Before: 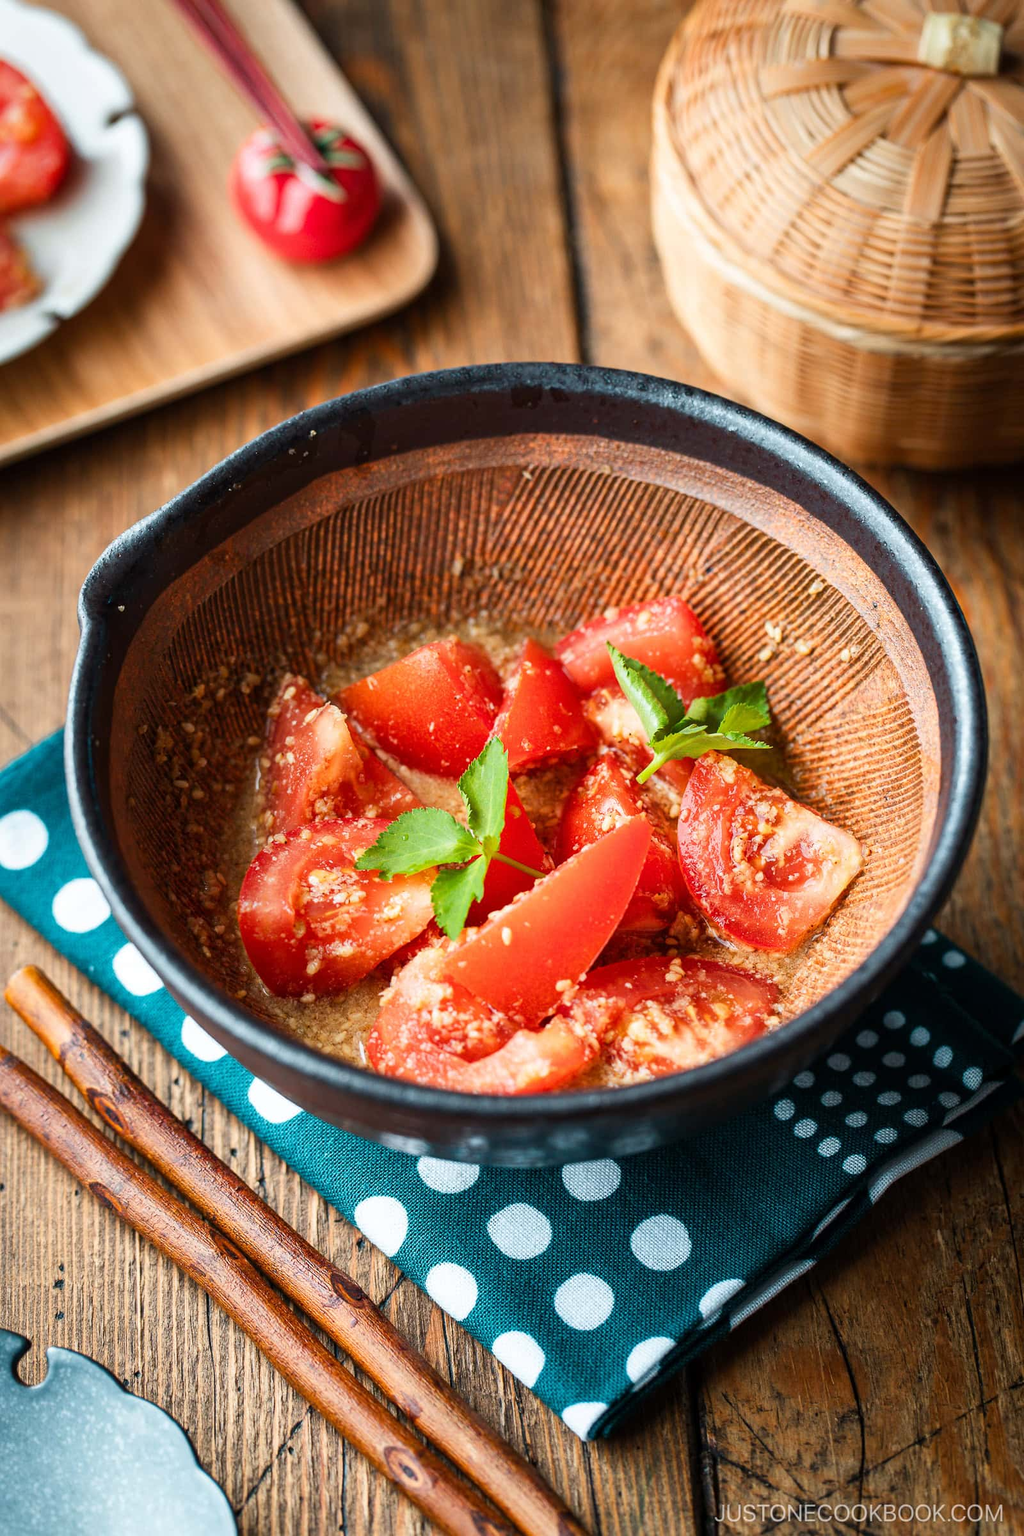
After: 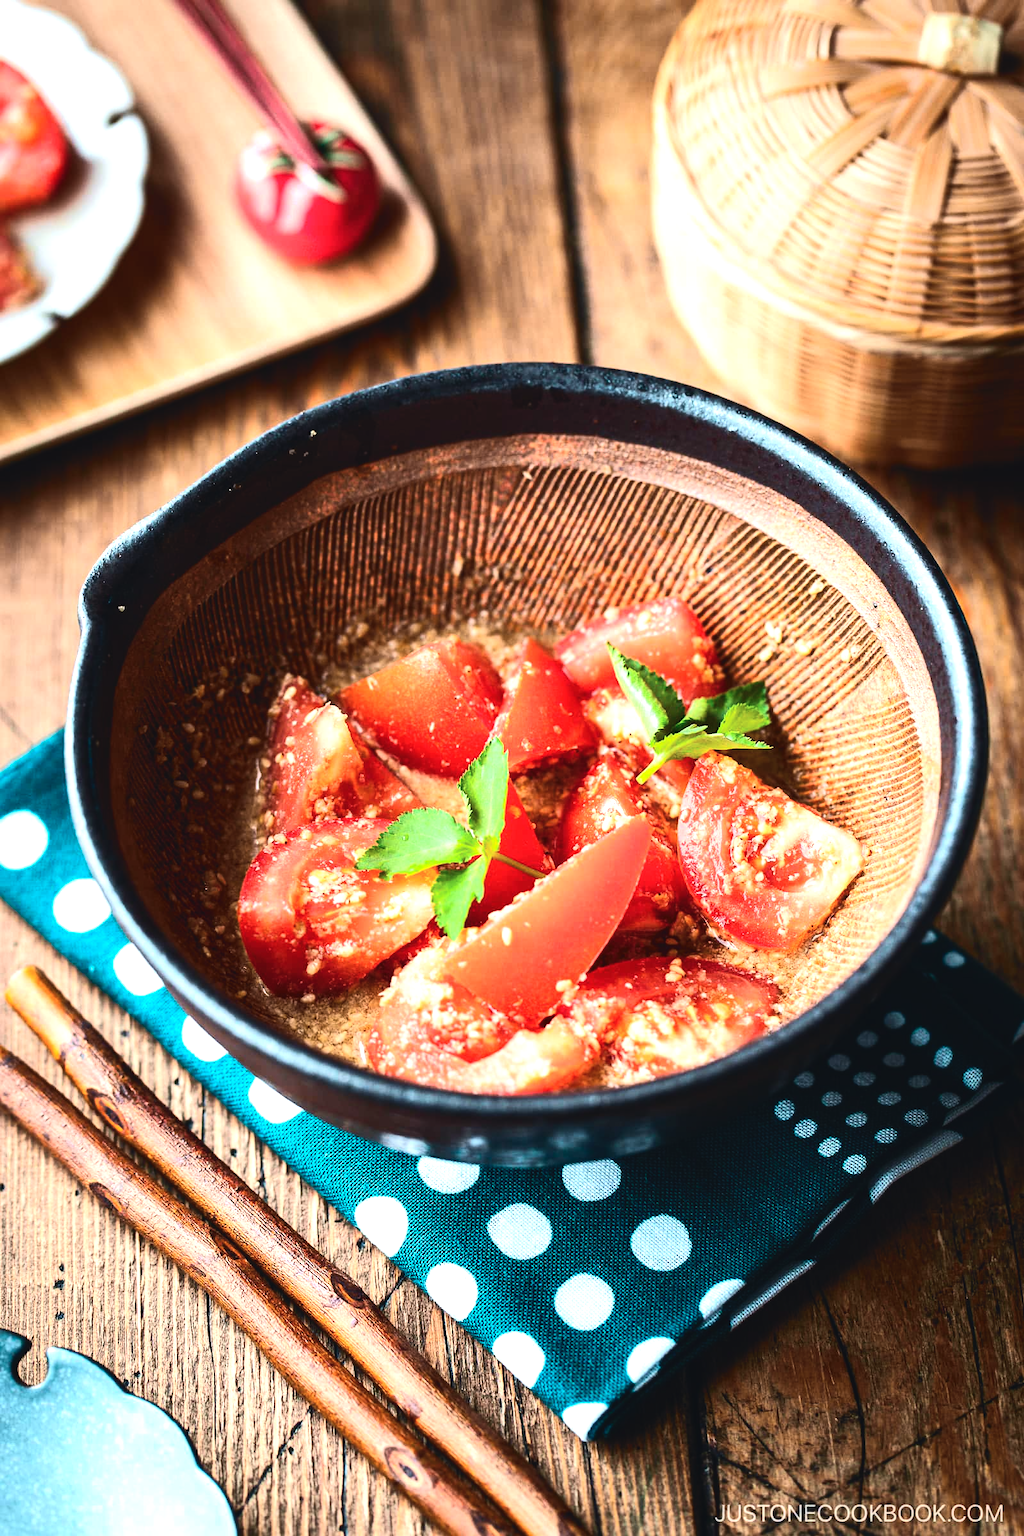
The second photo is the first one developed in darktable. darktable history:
tone equalizer: -8 EV -1.08 EV, -7 EV -1.01 EV, -6 EV -0.867 EV, -5 EV -0.578 EV, -3 EV 0.578 EV, -2 EV 0.867 EV, -1 EV 1.01 EV, +0 EV 1.08 EV, edges refinement/feathering 500, mask exposure compensation -1.57 EV, preserve details no
tone curve: curves: ch0 [(0, 0.045) (0.155, 0.169) (0.46, 0.466) (0.751, 0.788) (1, 0.961)]; ch1 [(0, 0) (0.43, 0.408) (0.472, 0.469) (0.505, 0.503) (0.553, 0.563) (0.592, 0.581) (0.631, 0.625) (1, 1)]; ch2 [(0, 0) (0.505, 0.495) (0.55, 0.557) (0.583, 0.573) (1, 1)], color space Lab, independent channels, preserve colors none
